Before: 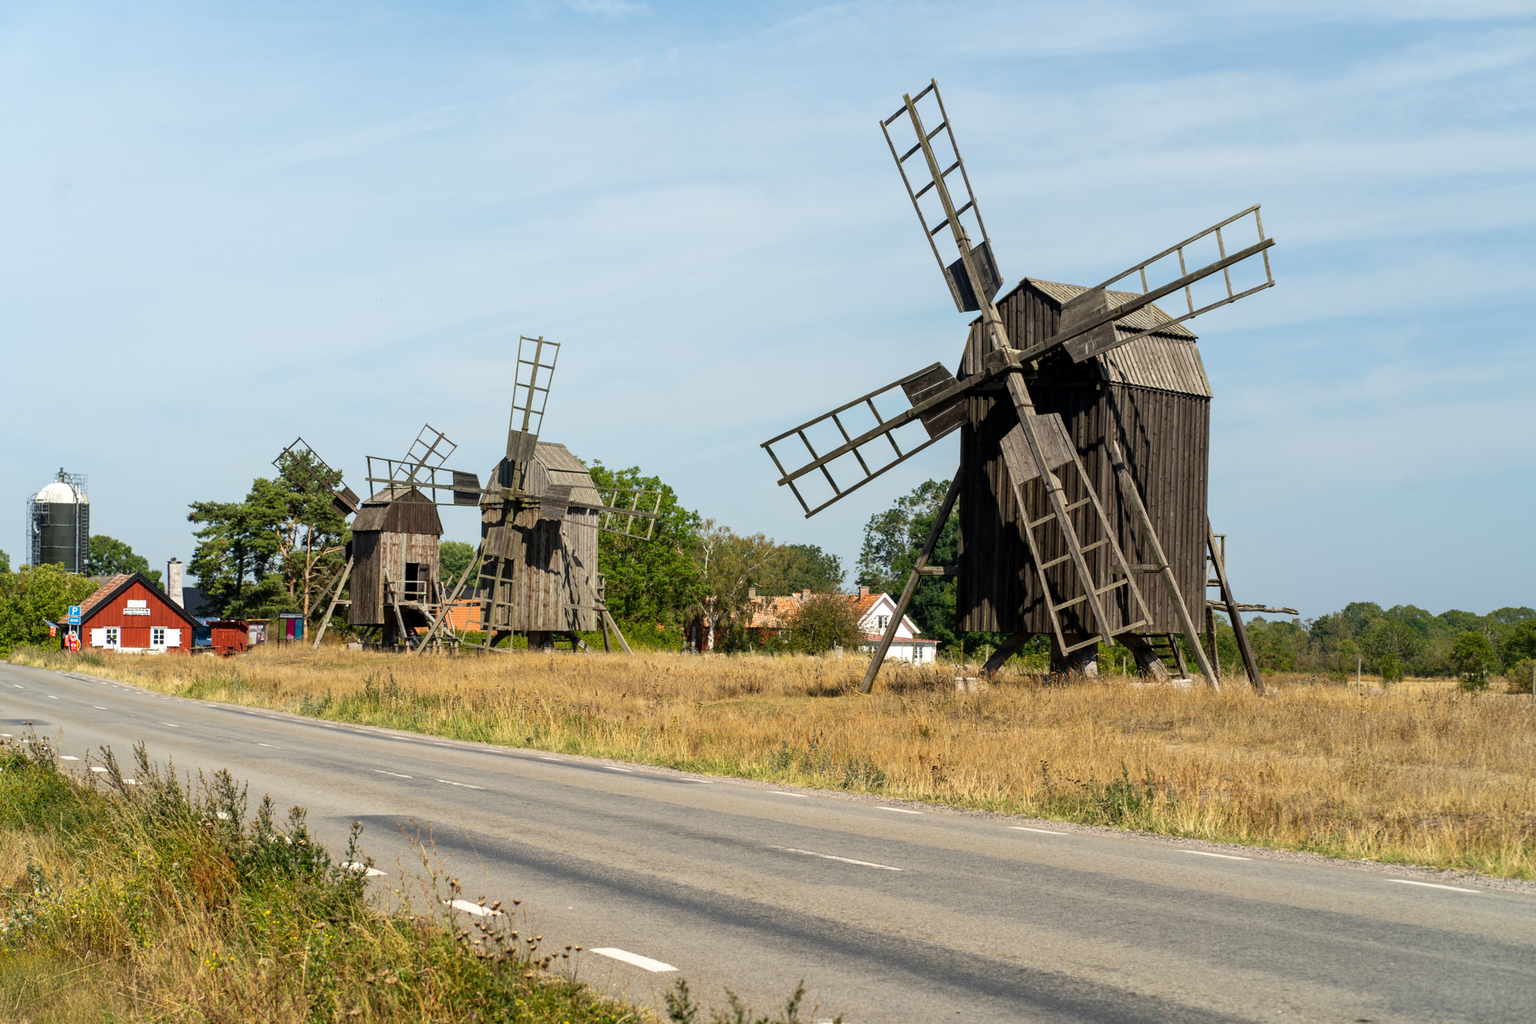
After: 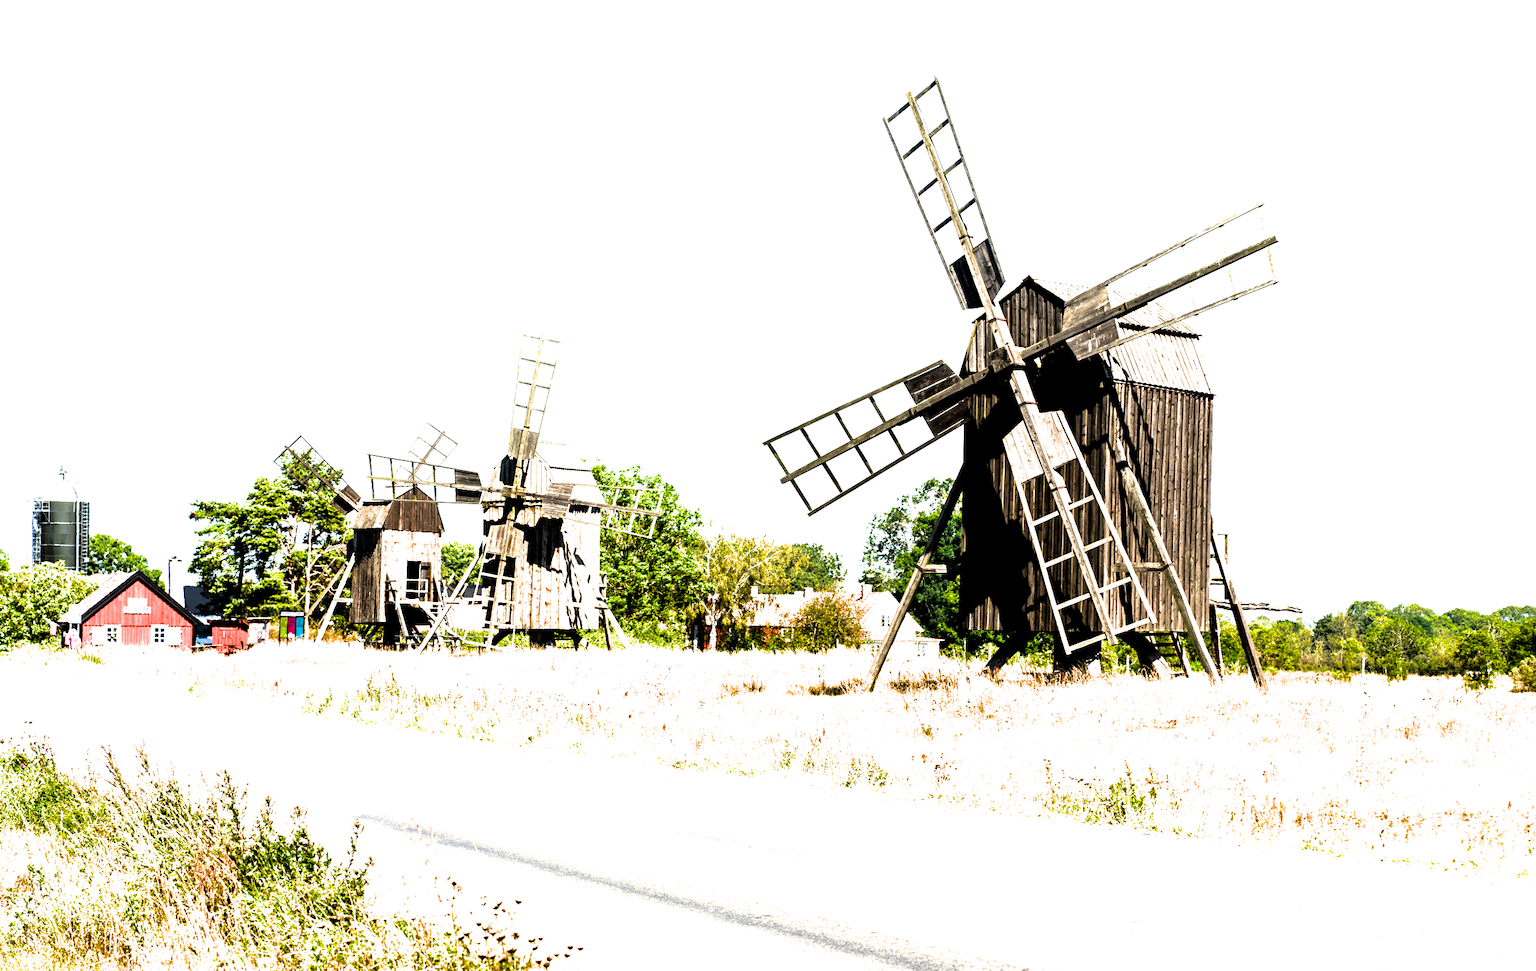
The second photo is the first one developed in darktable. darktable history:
exposure: exposure 1.001 EV, compensate highlight preservation false
crop: top 0.362%, right 0.265%, bottom 5.028%
contrast brightness saturation: contrast 0.04, saturation 0.075
filmic rgb: black relative exposure -4.94 EV, white relative exposure 2.83 EV, hardness 3.72
color balance rgb: perceptual saturation grading › global saturation 25.371%, perceptual brilliance grading › highlights 74.942%, perceptual brilliance grading › shadows -30.09%, global vibrance 11.089%
